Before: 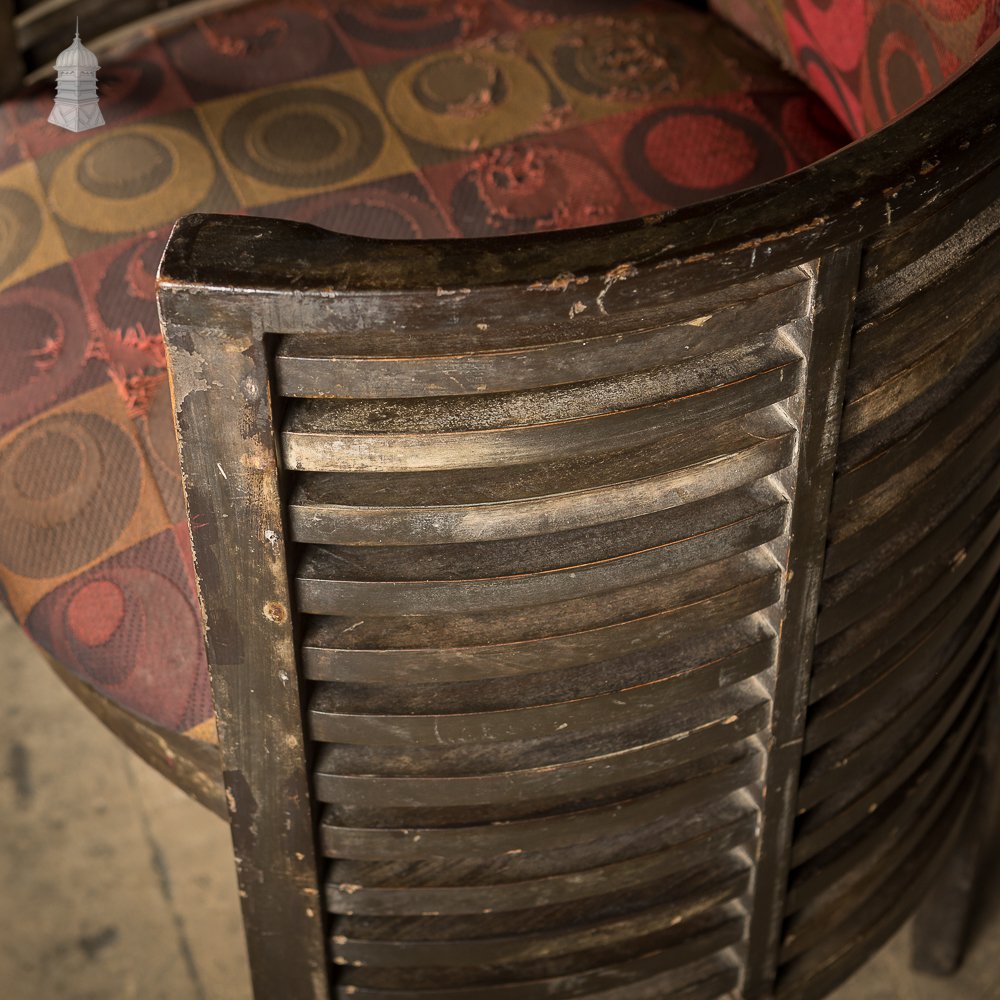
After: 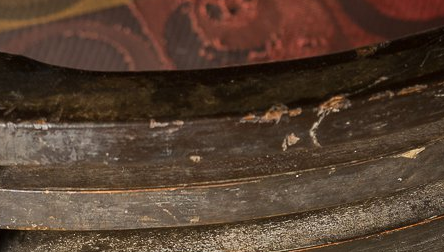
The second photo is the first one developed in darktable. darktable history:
crop: left 28.75%, top 16.821%, right 26.77%, bottom 57.974%
base curve: preserve colors none
